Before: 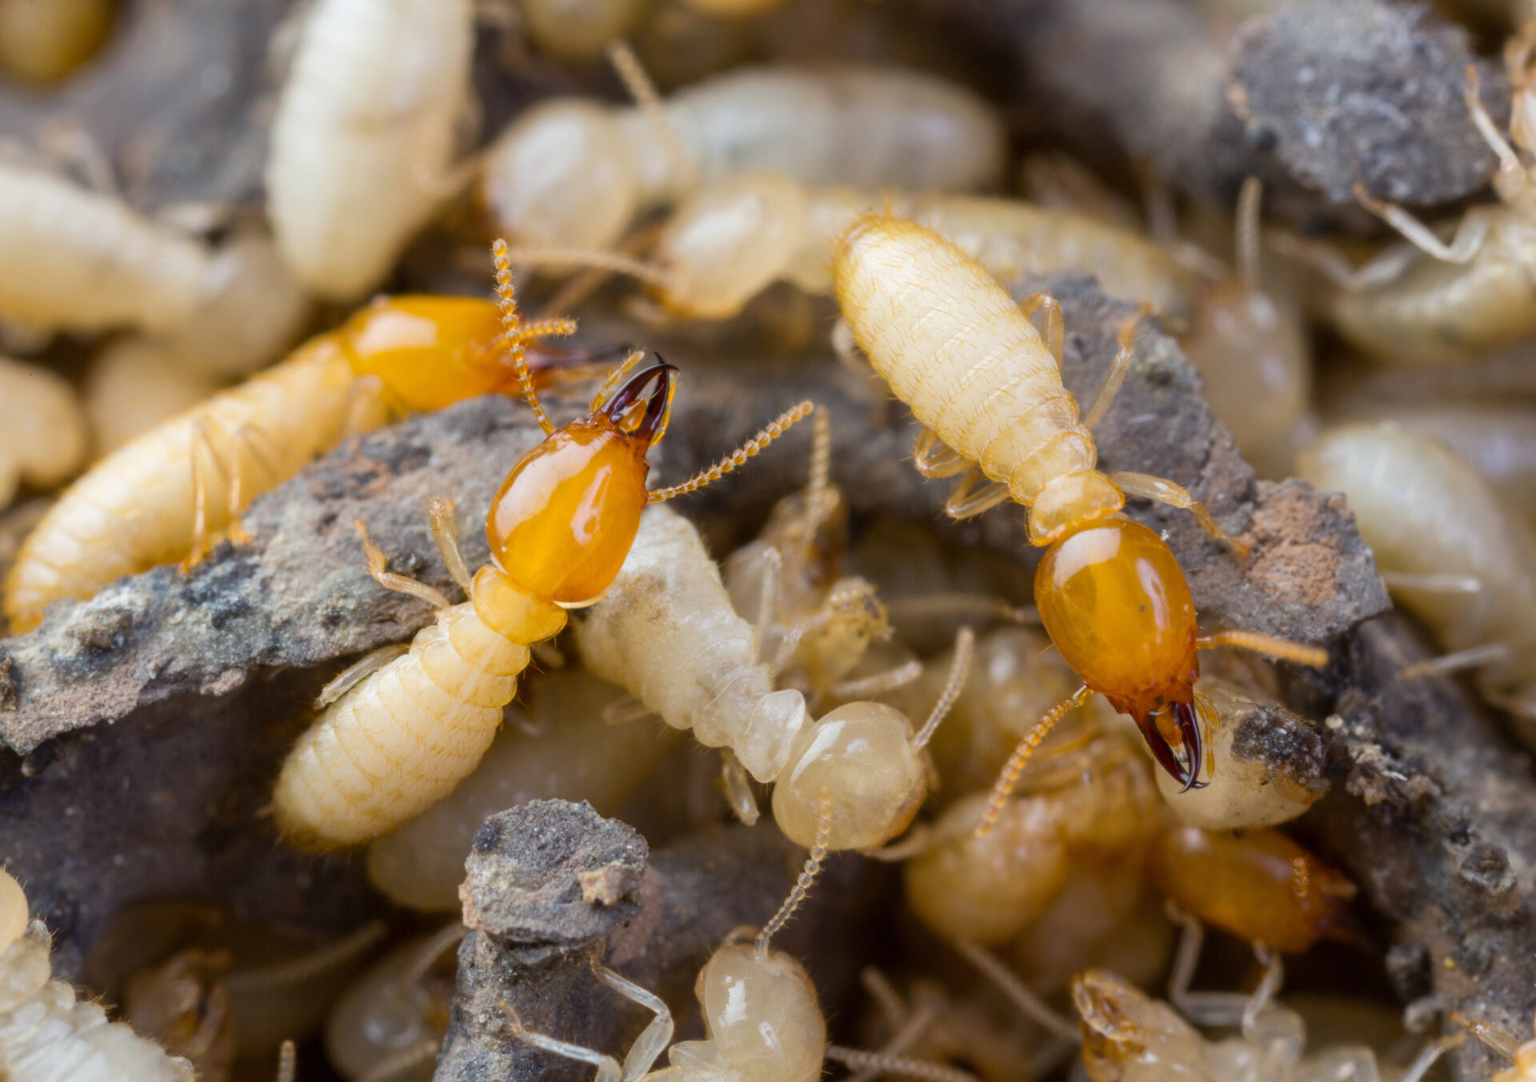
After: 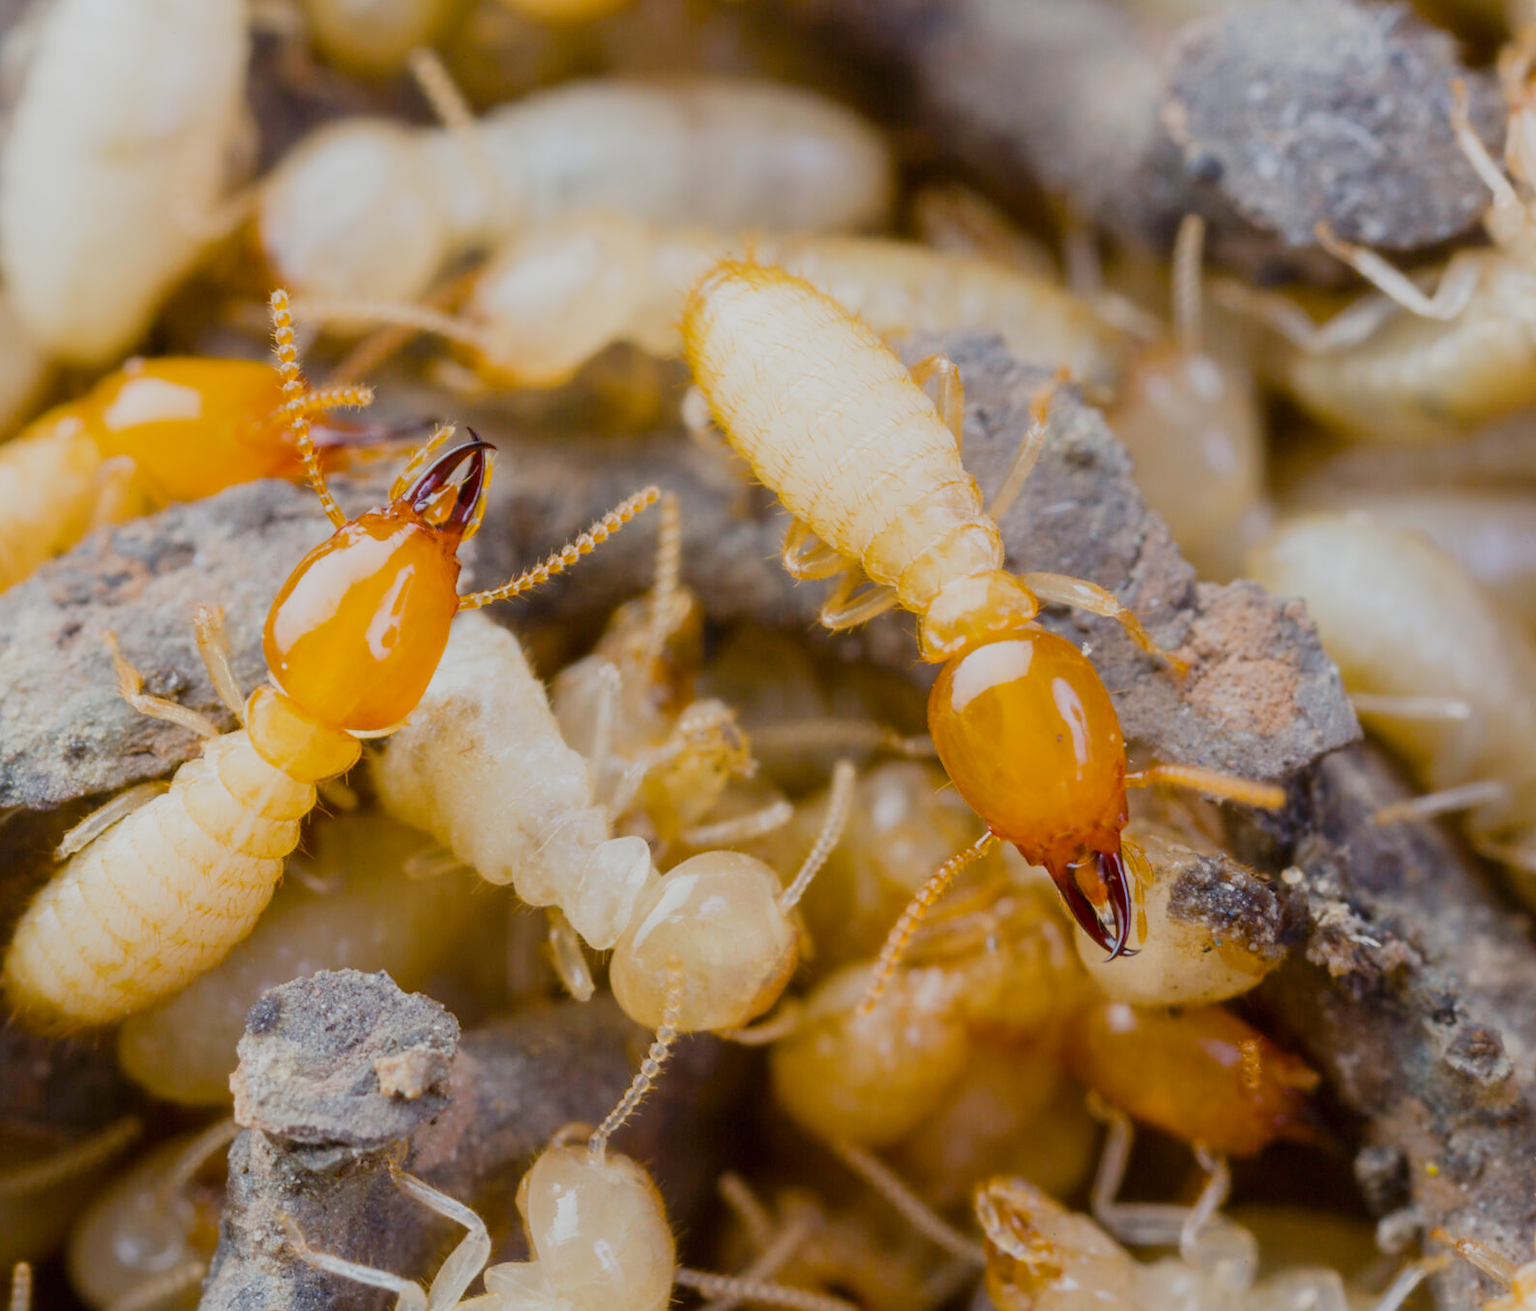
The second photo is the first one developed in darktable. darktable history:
exposure: black level correction 0, exposure 0.7 EV, compensate exposure bias true, compensate highlight preservation false
color balance rgb: perceptual saturation grading › global saturation 25%, global vibrance 20%
sigmoid: contrast 1.05, skew -0.15
crop: left 17.582%, bottom 0.031%
sharpen: radius 1.458, amount 0.398, threshold 1.271
